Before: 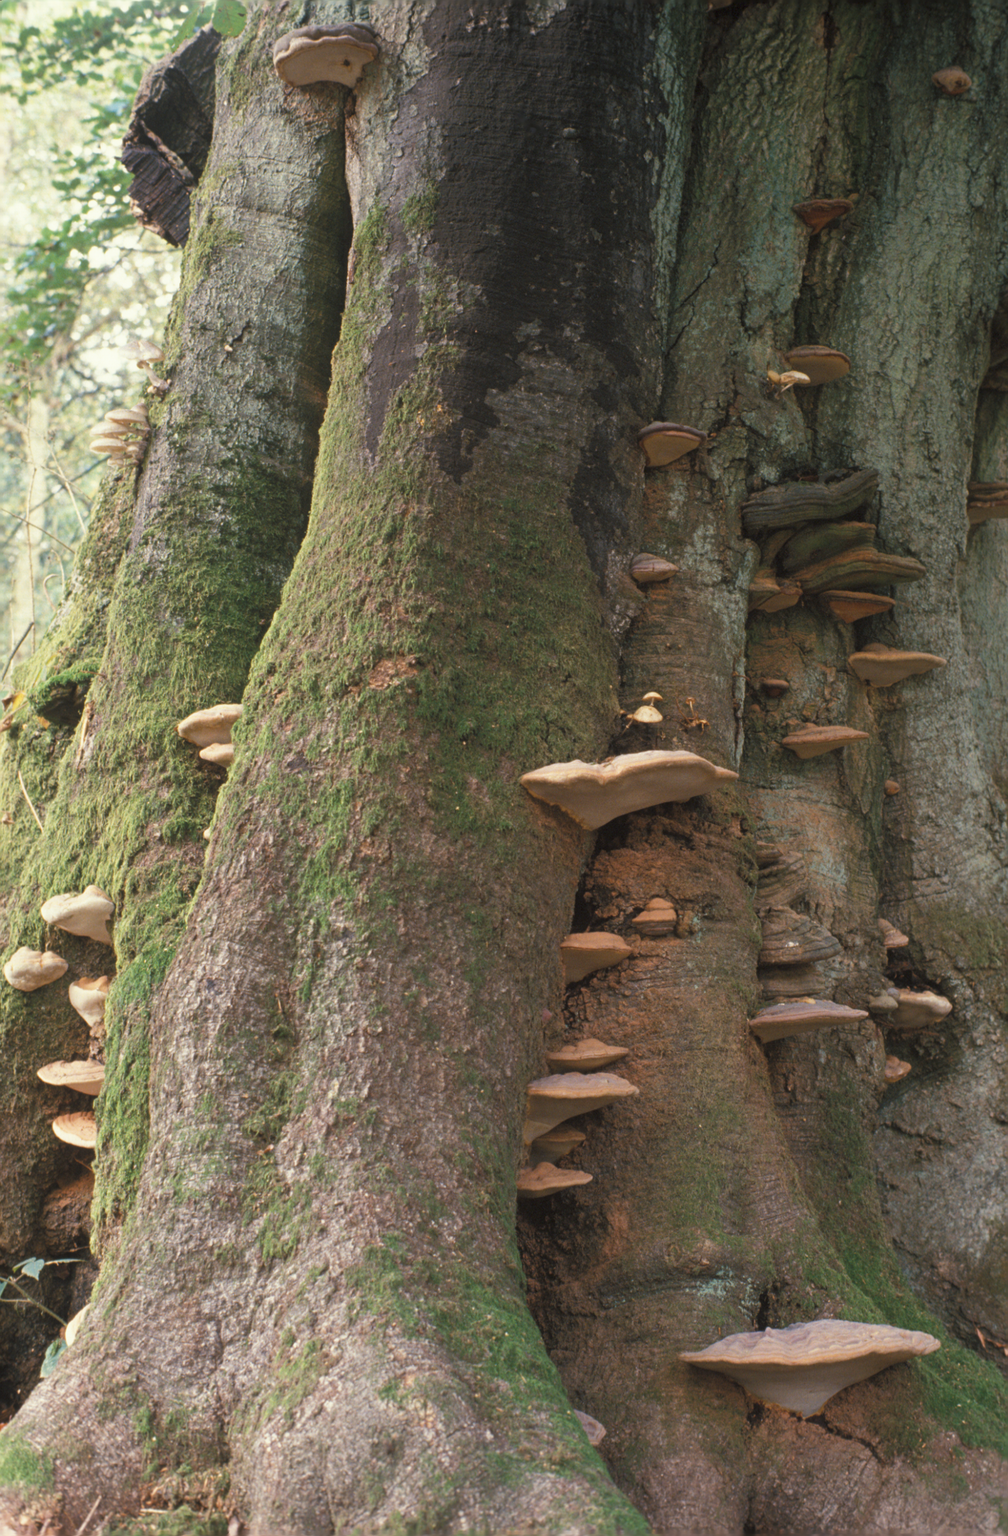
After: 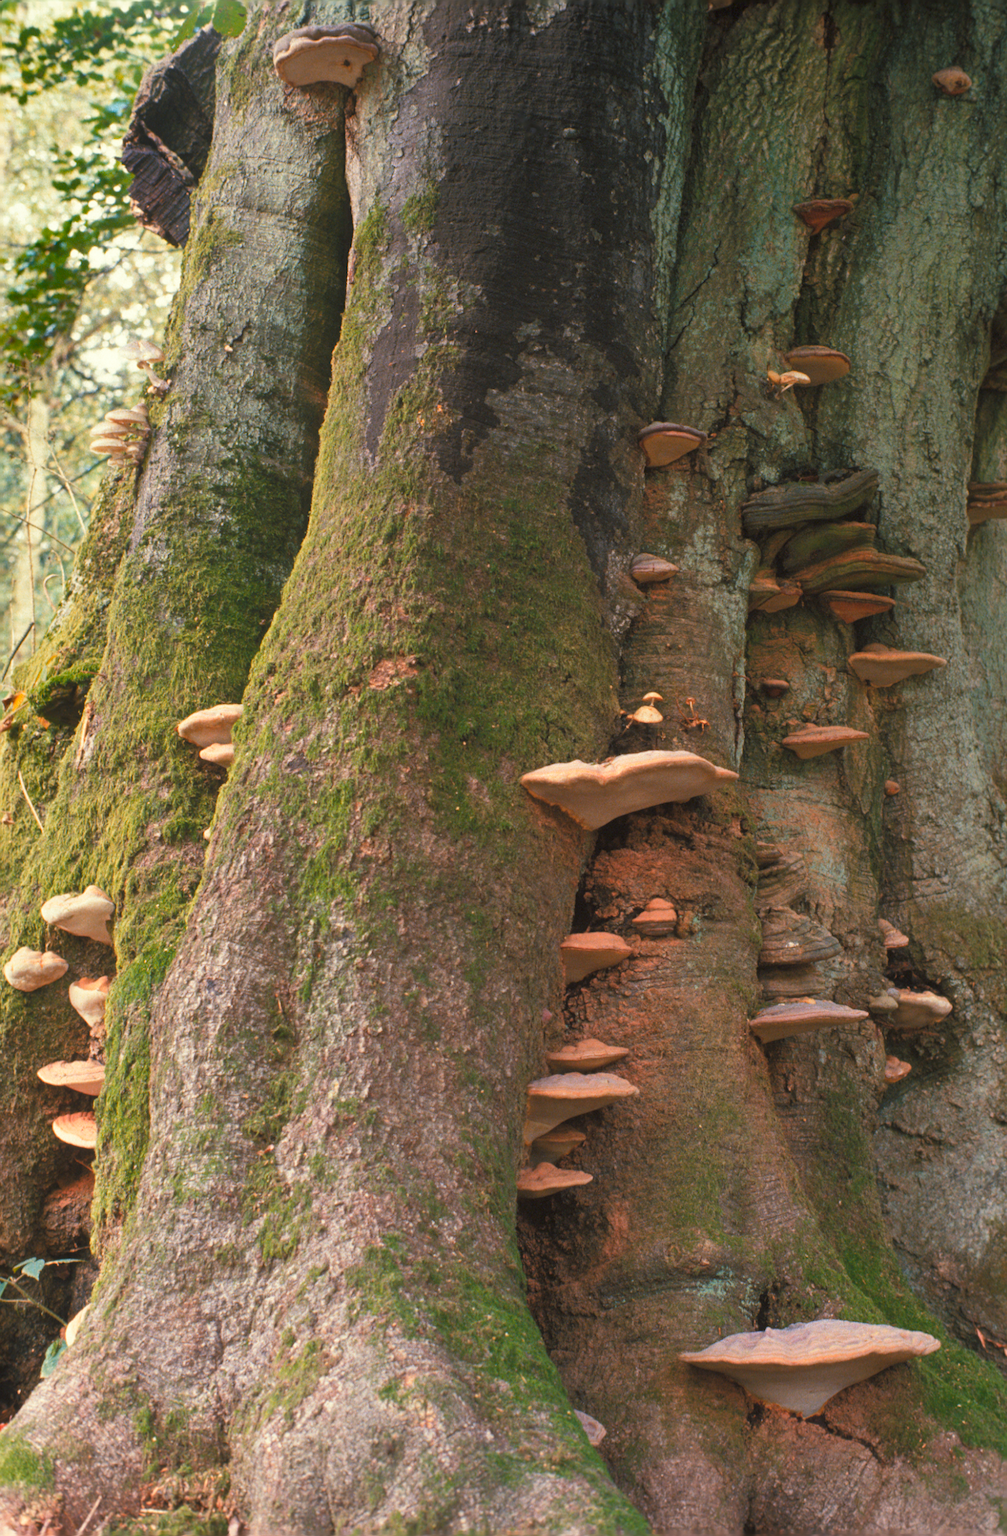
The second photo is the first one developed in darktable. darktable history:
shadows and highlights: radius 171.16, shadows 27, white point adjustment 3.13, highlights -67.95, soften with gaussian
color zones: curves: ch0 [(0.473, 0.374) (0.742, 0.784)]; ch1 [(0.354, 0.737) (0.742, 0.705)]; ch2 [(0.318, 0.421) (0.758, 0.532)]
